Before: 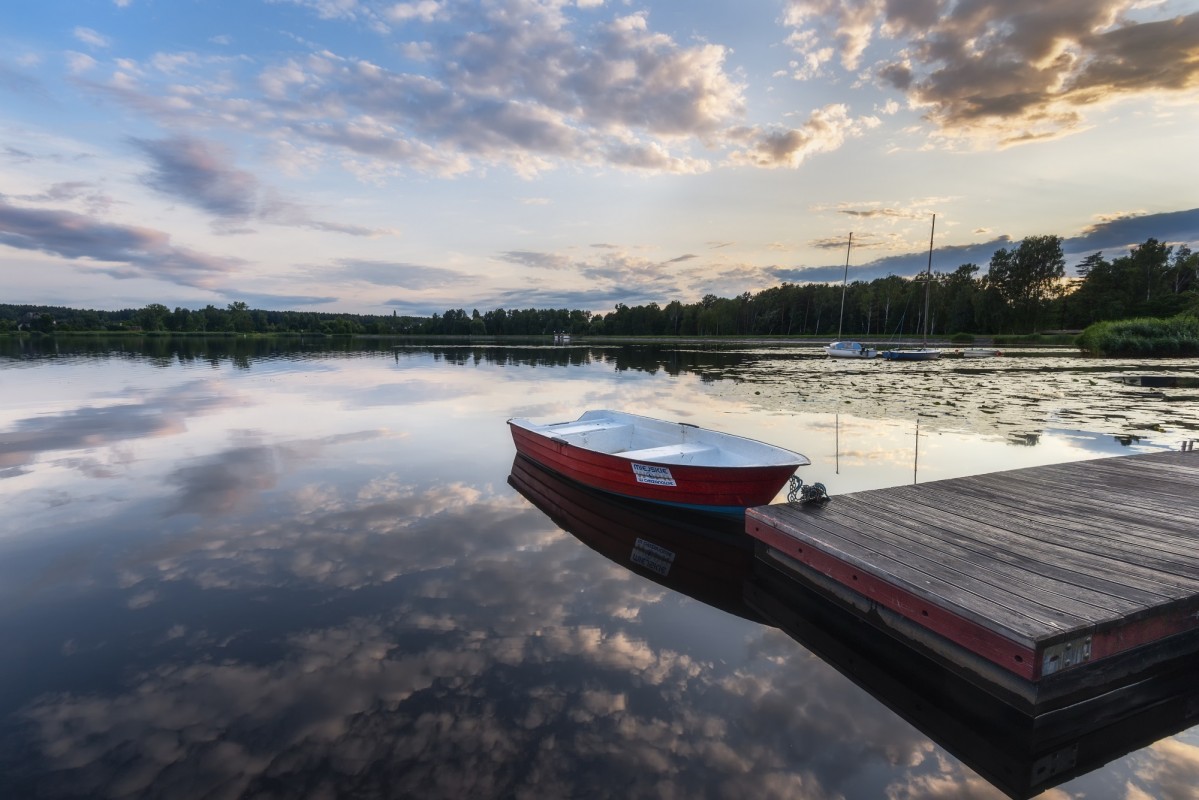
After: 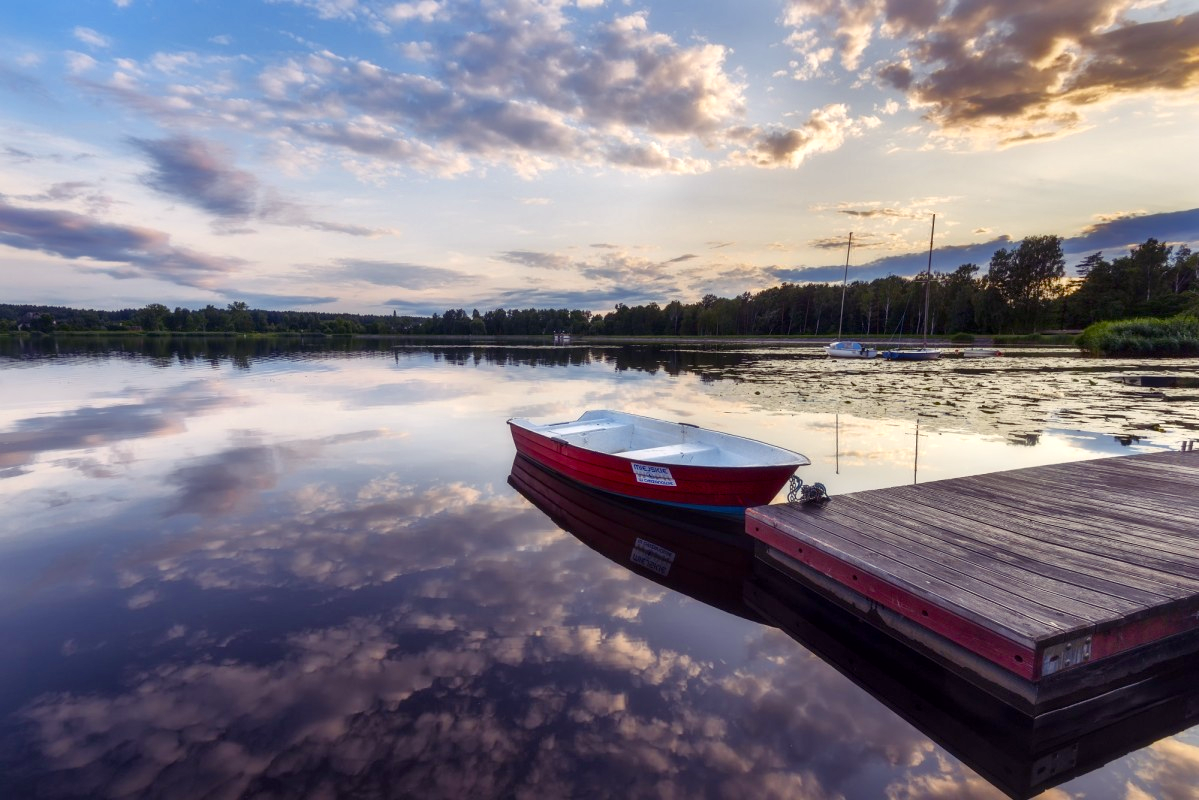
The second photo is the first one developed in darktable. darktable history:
local contrast: mode bilateral grid, contrast 19, coarseness 51, detail 143%, midtone range 0.2
color balance rgb: shadows lift › chroma 6.086%, shadows lift › hue 304.63°, highlights gain › chroma 1.054%, highlights gain › hue 60.16°, perceptual saturation grading › global saturation 27.613%, perceptual saturation grading › highlights -25.911%, perceptual saturation grading › shadows 25.172%, global vibrance 15.099%
levels: mode automatic
